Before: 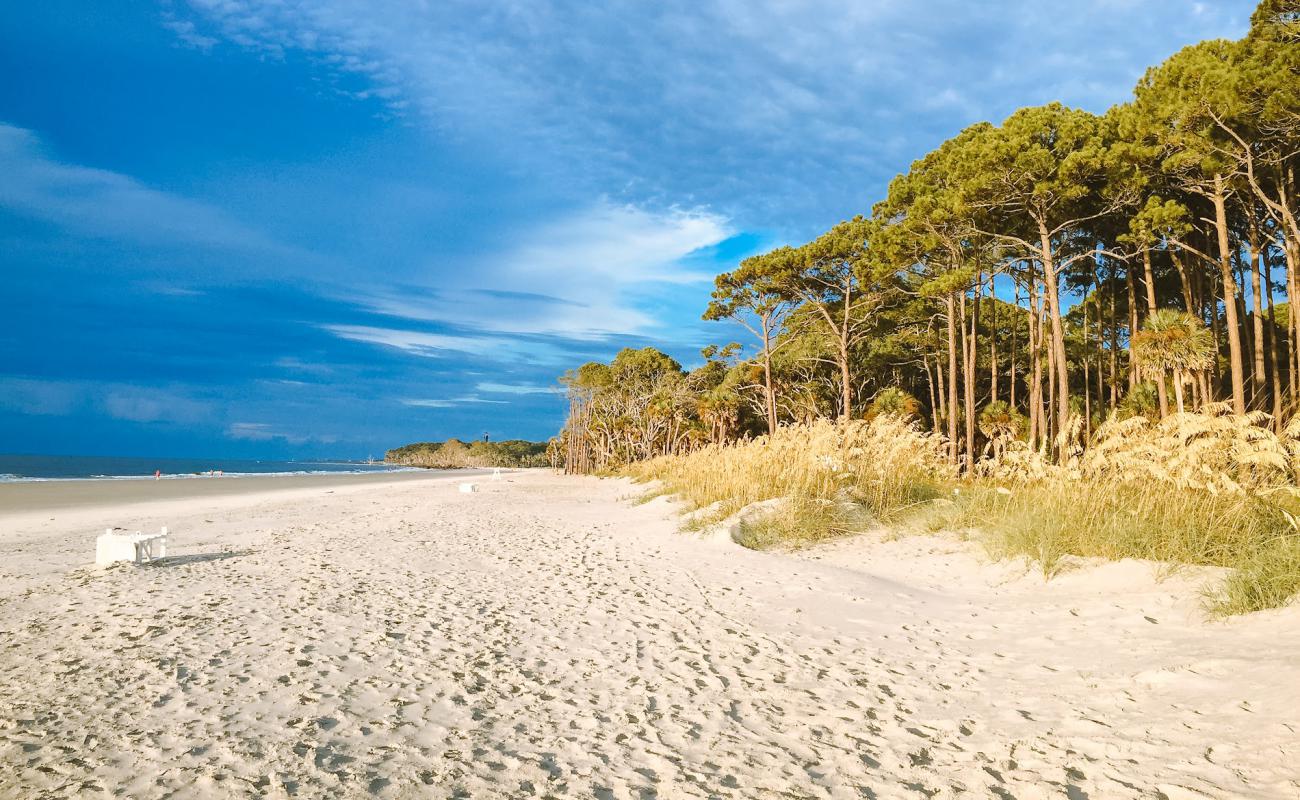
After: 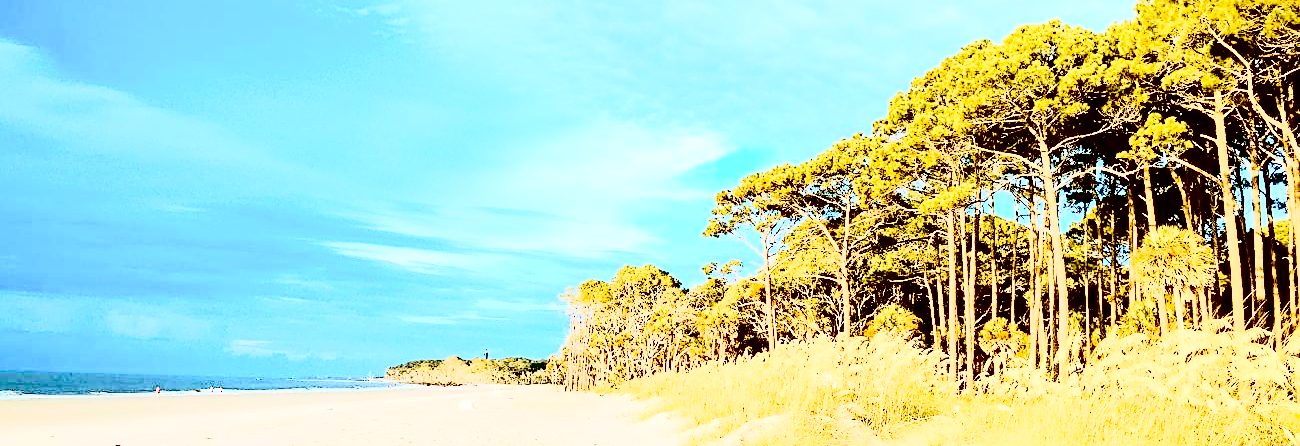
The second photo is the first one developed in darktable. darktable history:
crop and rotate: top 10.462%, bottom 33.752%
sharpen: amount 0.493
tone curve: curves: ch0 [(0, 0) (0.417, 0.851) (1, 1)], color space Lab, independent channels, preserve colors none
exposure: black level correction 0.047, exposure 0.013 EV, compensate highlight preservation false
